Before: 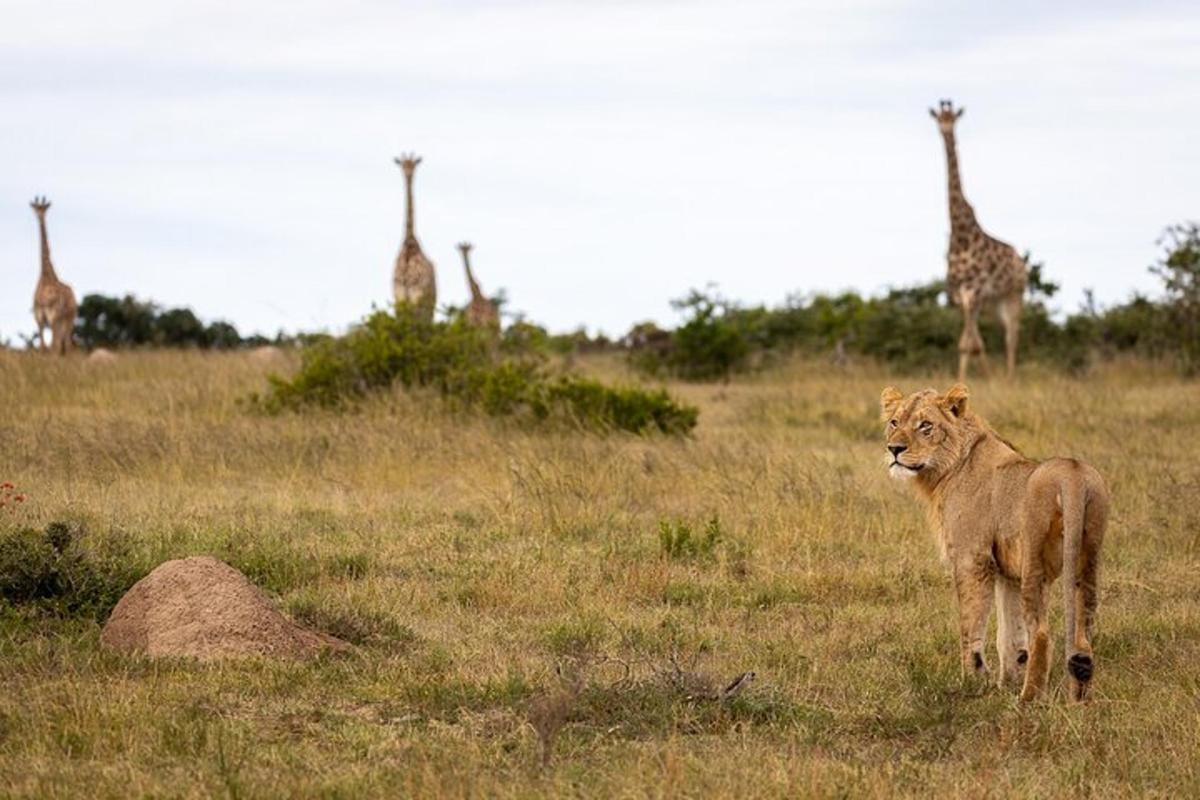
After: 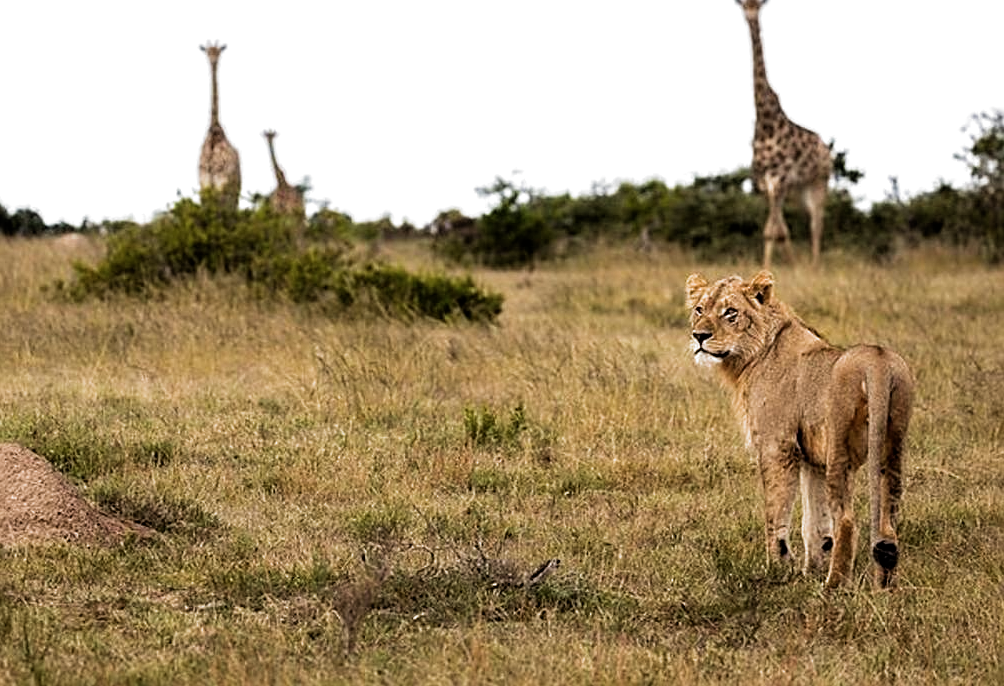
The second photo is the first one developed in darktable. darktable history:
tone equalizer: on, module defaults
crop: left 16.315%, top 14.246%
sharpen: on, module defaults
filmic rgb: black relative exposure -8.2 EV, white relative exposure 2.2 EV, threshold 3 EV, hardness 7.11, latitude 75%, contrast 1.325, highlights saturation mix -2%, shadows ↔ highlights balance 30%, preserve chrominance RGB euclidean norm, color science v5 (2021), contrast in shadows safe, contrast in highlights safe, enable highlight reconstruction true
